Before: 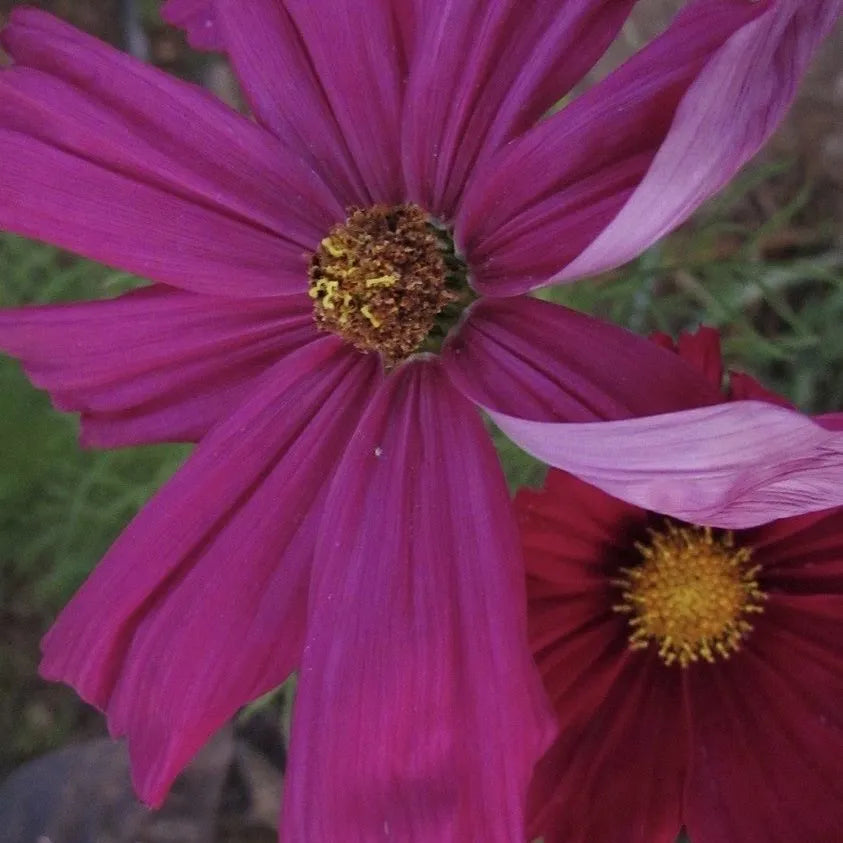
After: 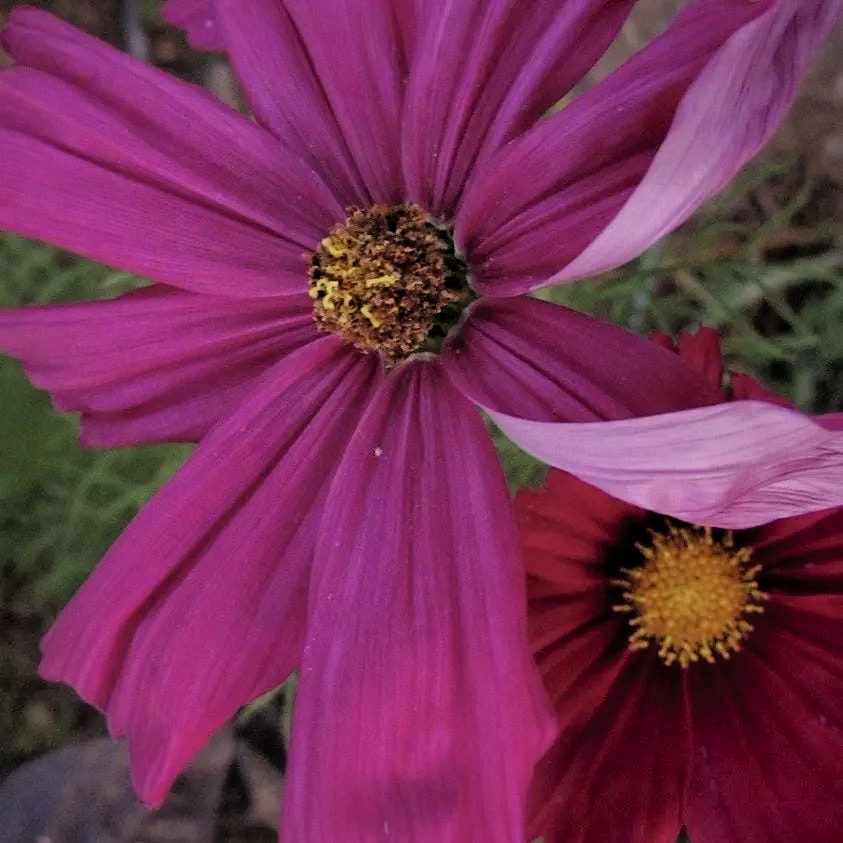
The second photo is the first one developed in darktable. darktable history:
color correction: highlights a* 3.62, highlights b* 5.1
shadows and highlights: on, module defaults
filmic rgb: black relative exposure -8.69 EV, white relative exposure 2.73 EV, target black luminance 0%, hardness 6.26, latitude 76.67%, contrast 1.327, shadows ↔ highlights balance -0.359%
